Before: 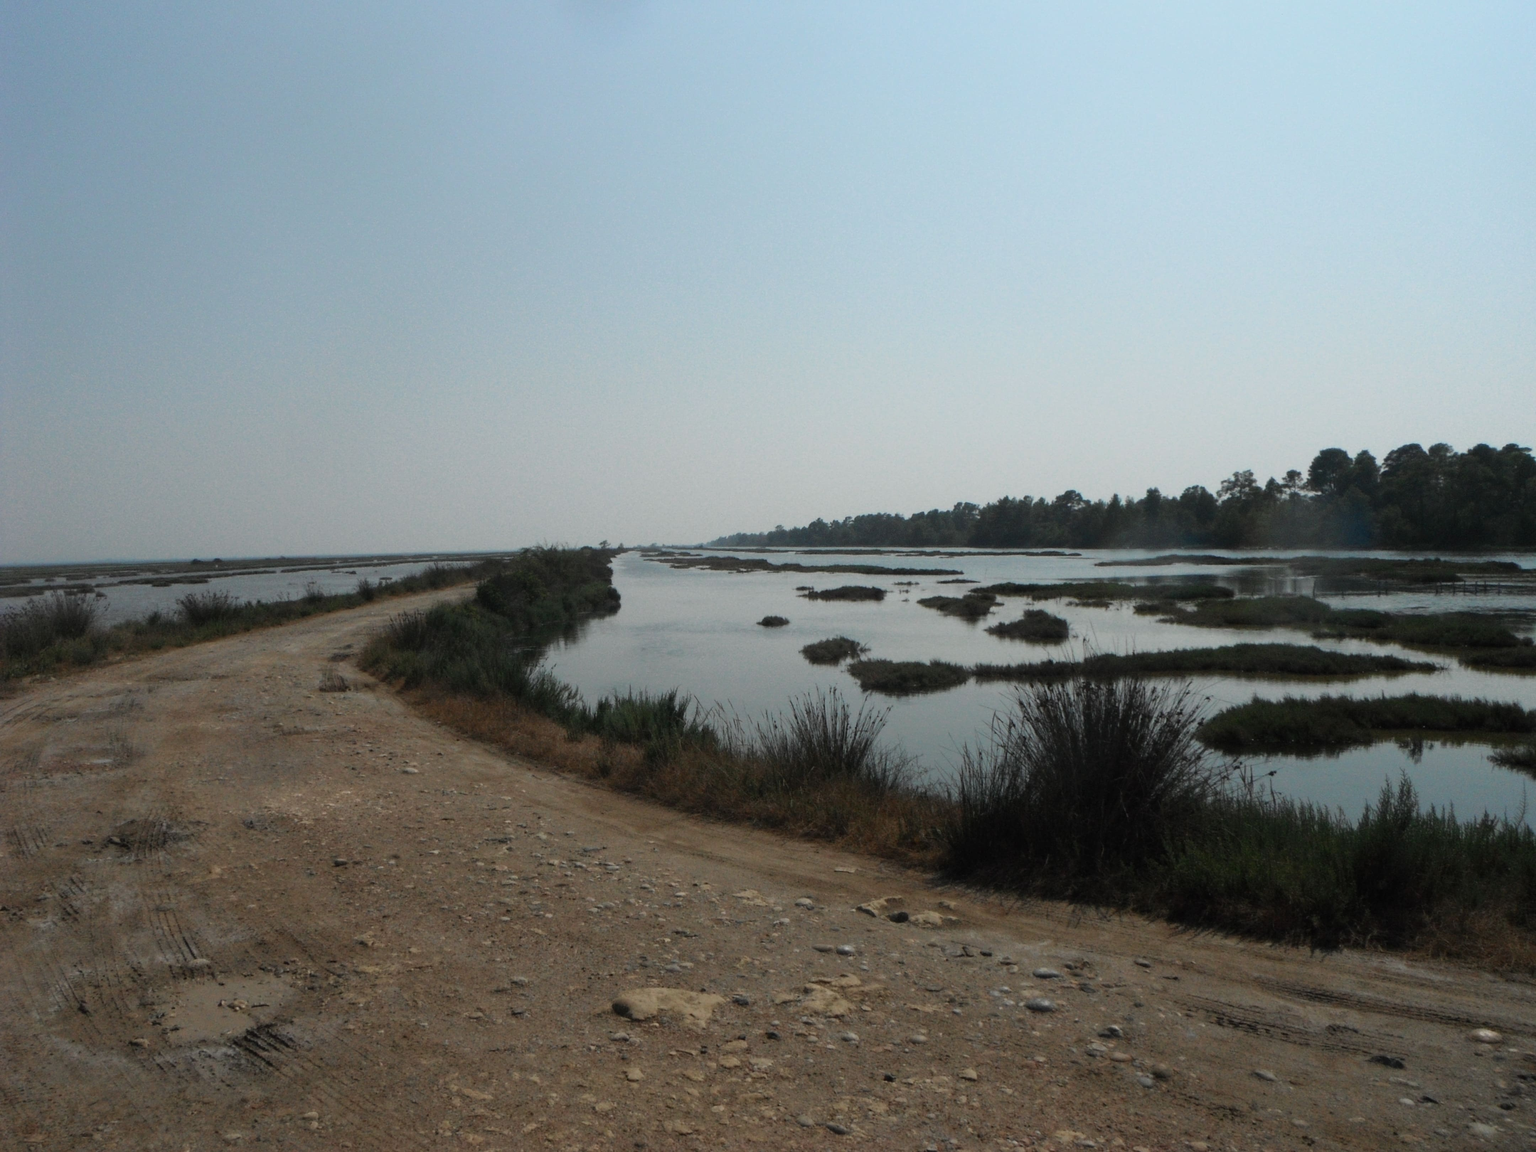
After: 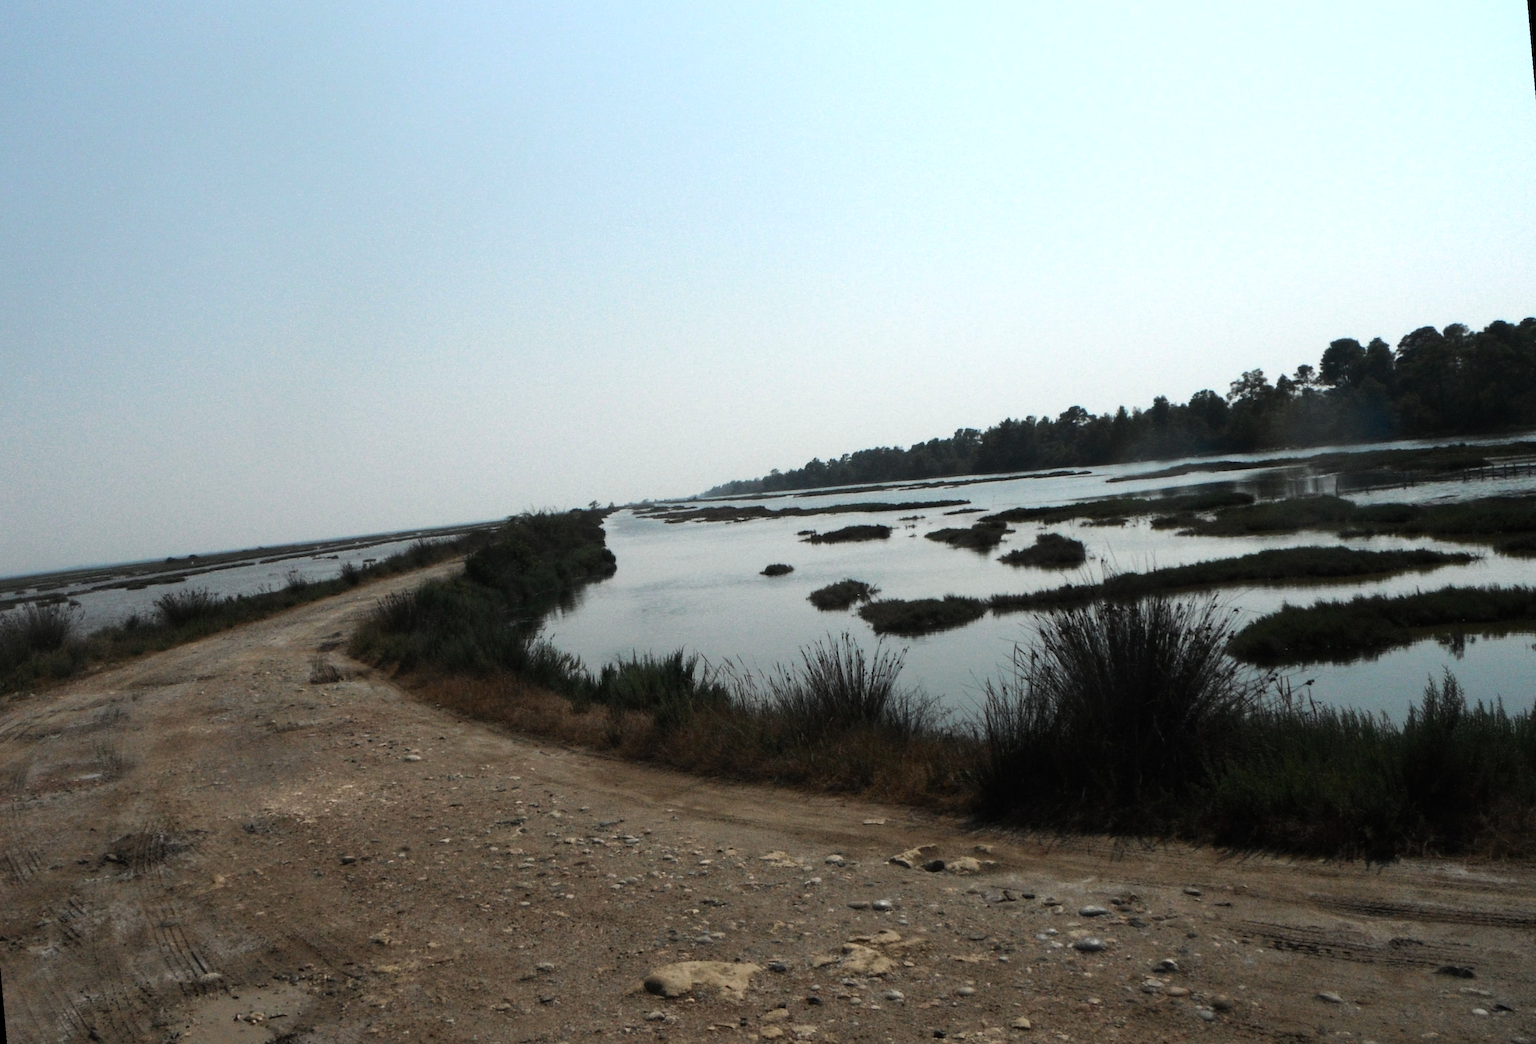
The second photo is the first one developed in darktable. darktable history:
rotate and perspective: rotation -5°, crop left 0.05, crop right 0.952, crop top 0.11, crop bottom 0.89
tone equalizer: -8 EV -0.75 EV, -7 EV -0.7 EV, -6 EV -0.6 EV, -5 EV -0.4 EV, -3 EV 0.4 EV, -2 EV 0.6 EV, -1 EV 0.7 EV, +0 EV 0.75 EV, edges refinement/feathering 500, mask exposure compensation -1.57 EV, preserve details no
